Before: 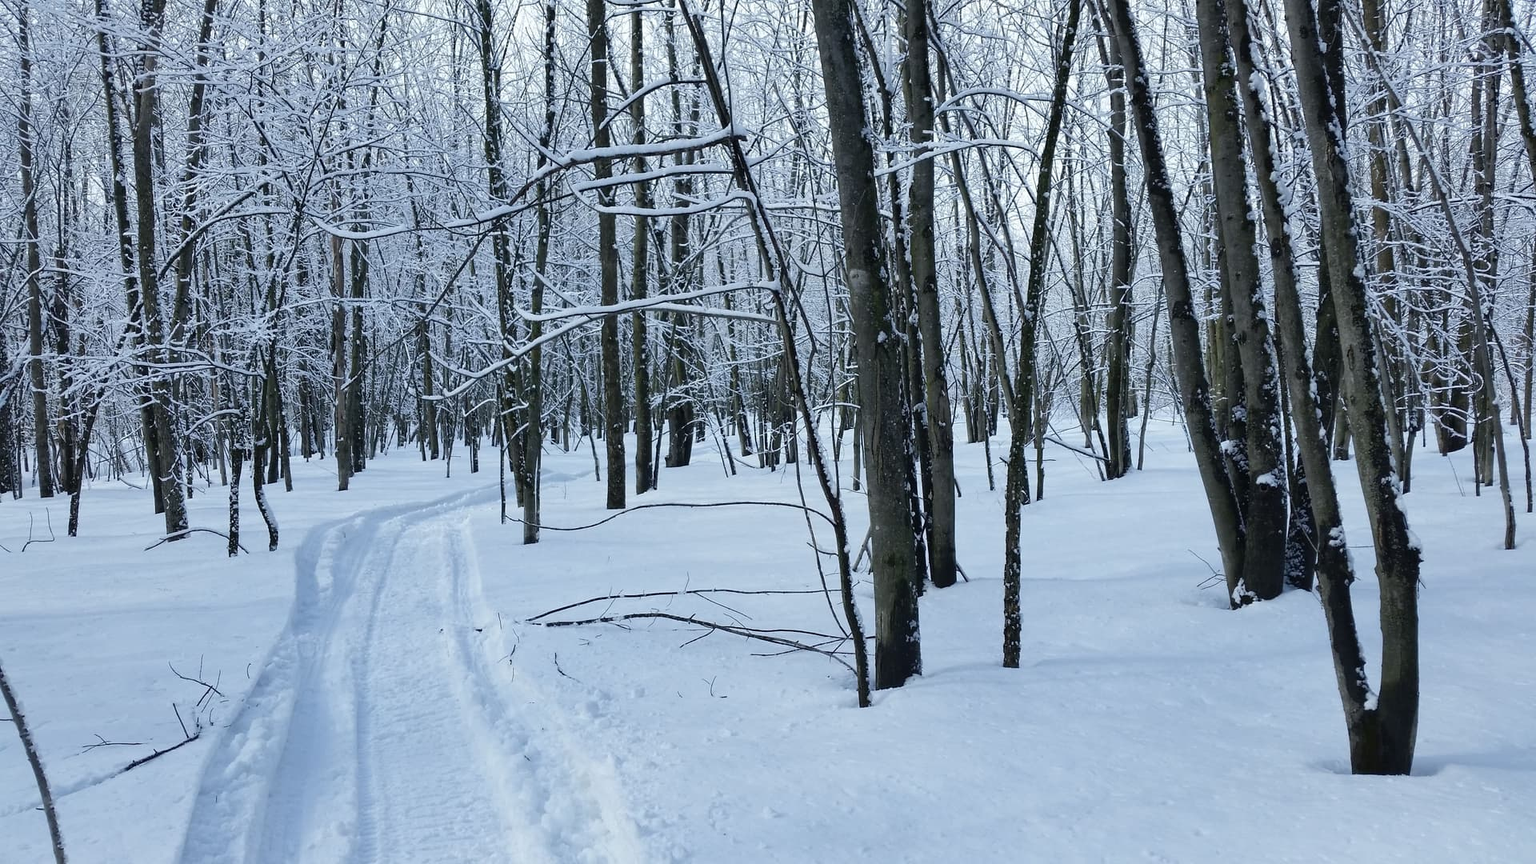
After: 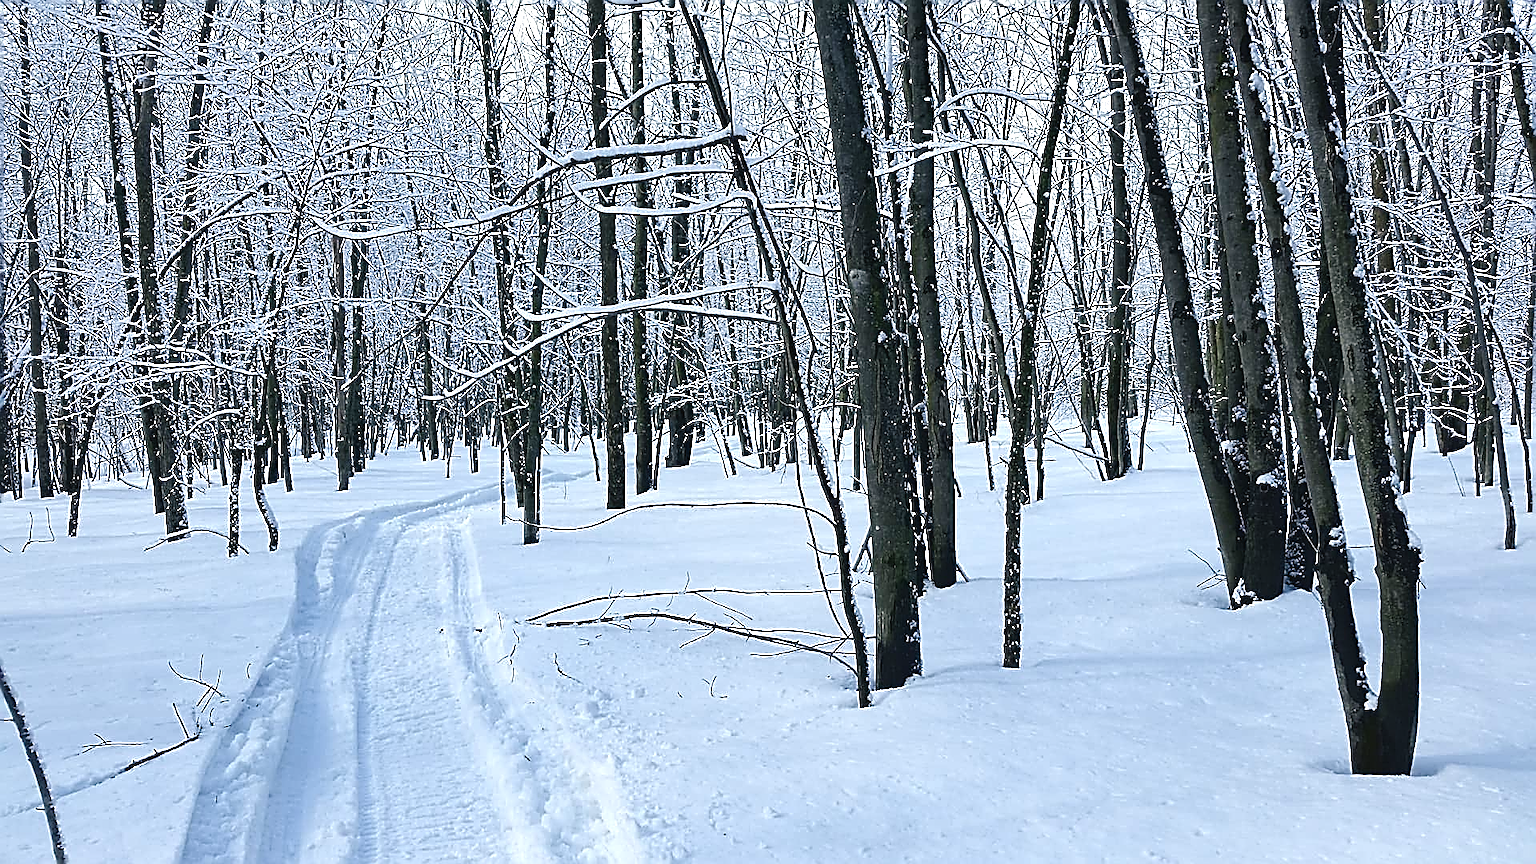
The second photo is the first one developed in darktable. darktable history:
sharpen: amount 1.861
color balance rgb: shadows lift › chroma 1%, shadows lift › hue 217.2°, power › hue 310.8°, highlights gain › chroma 1%, highlights gain › hue 54°, global offset › luminance 0.5%, global offset › hue 171.6°, perceptual saturation grading › global saturation 14.09%, perceptual saturation grading › highlights -25%, perceptual saturation grading › shadows 30%, perceptual brilliance grading › highlights 13.42%, perceptual brilliance grading › mid-tones 8.05%, perceptual brilliance grading › shadows -17.45%, global vibrance 25%
